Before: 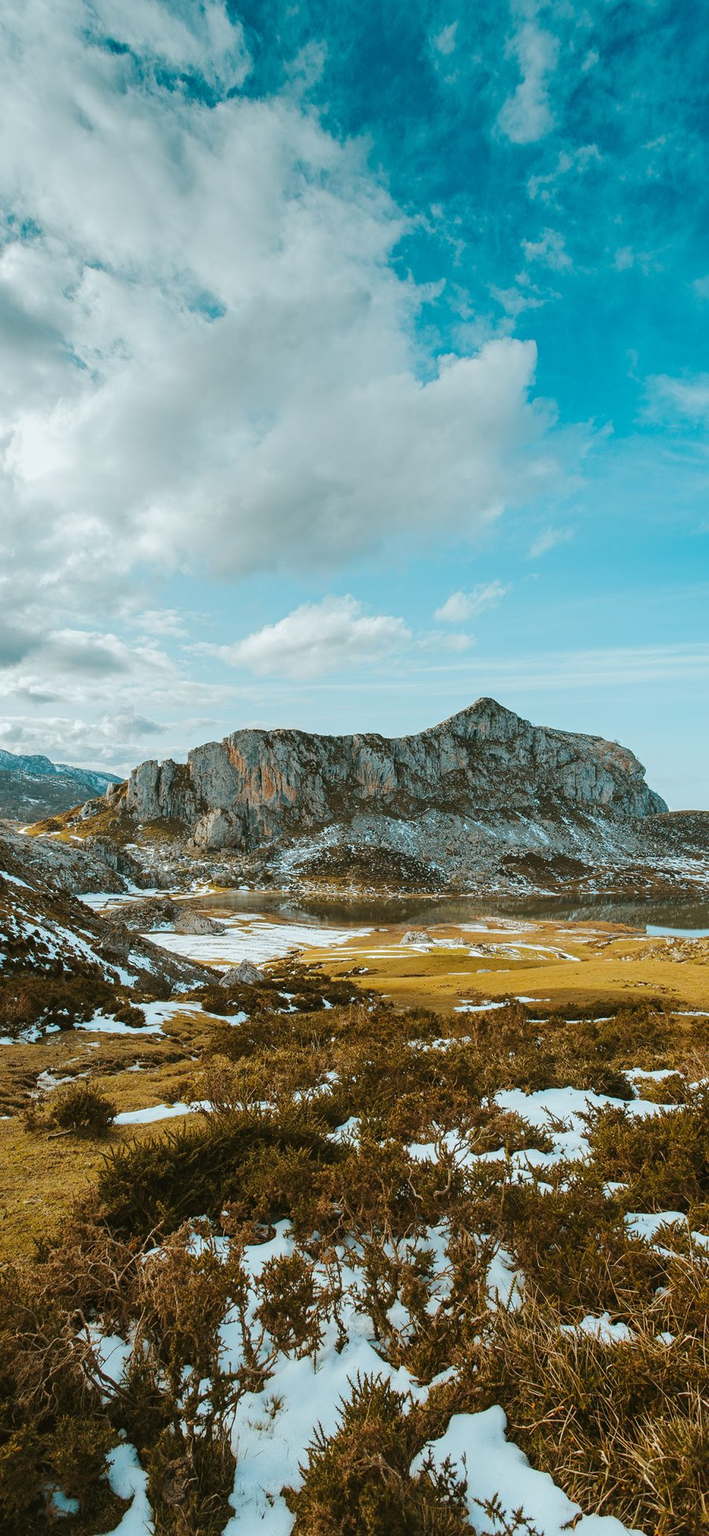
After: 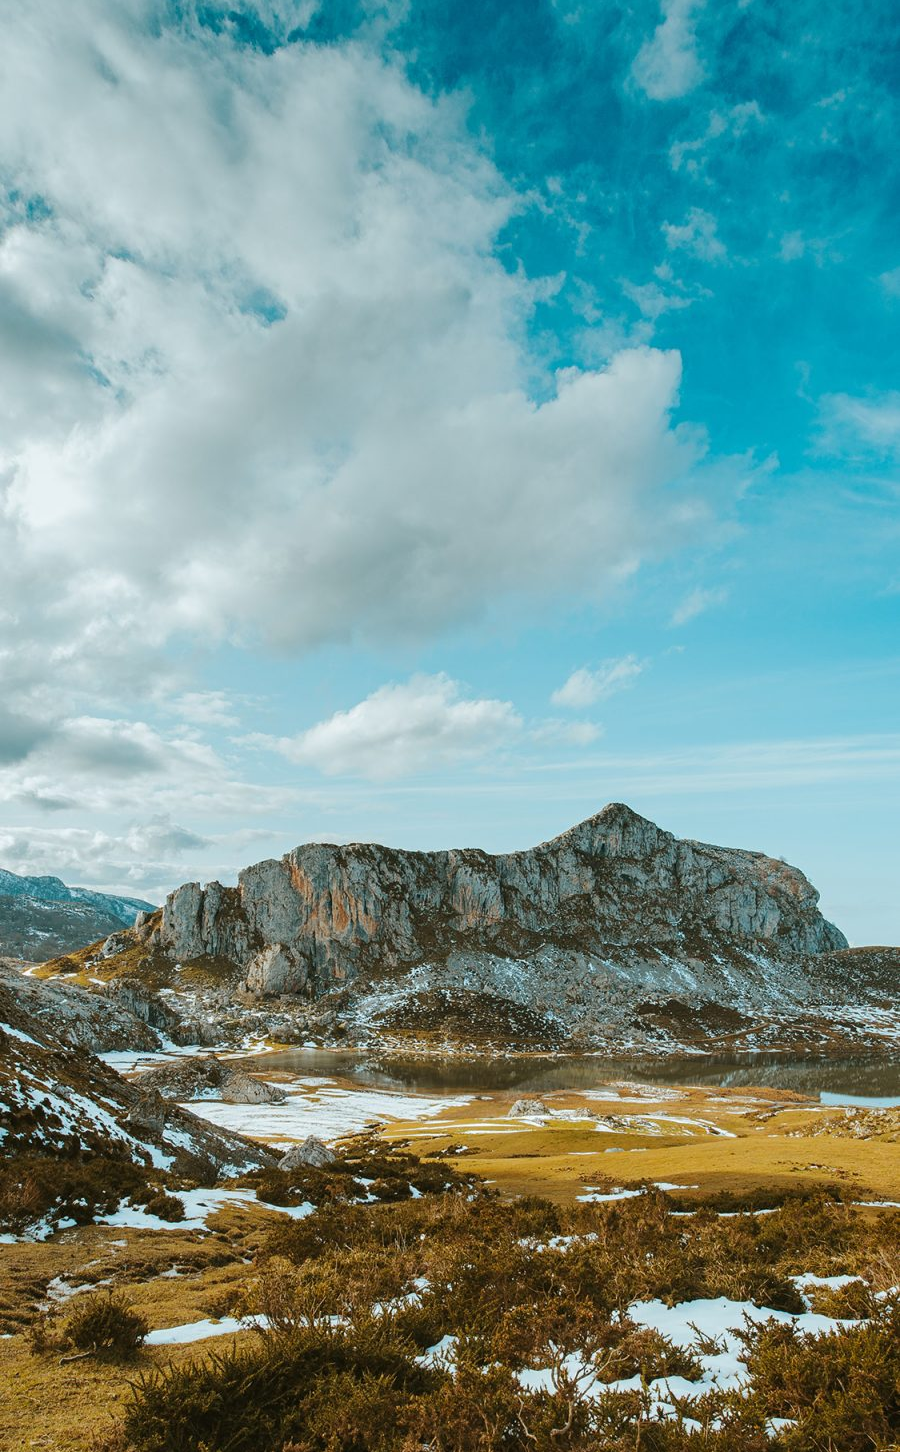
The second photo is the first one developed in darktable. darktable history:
crop: top 4.225%, bottom 21.256%
